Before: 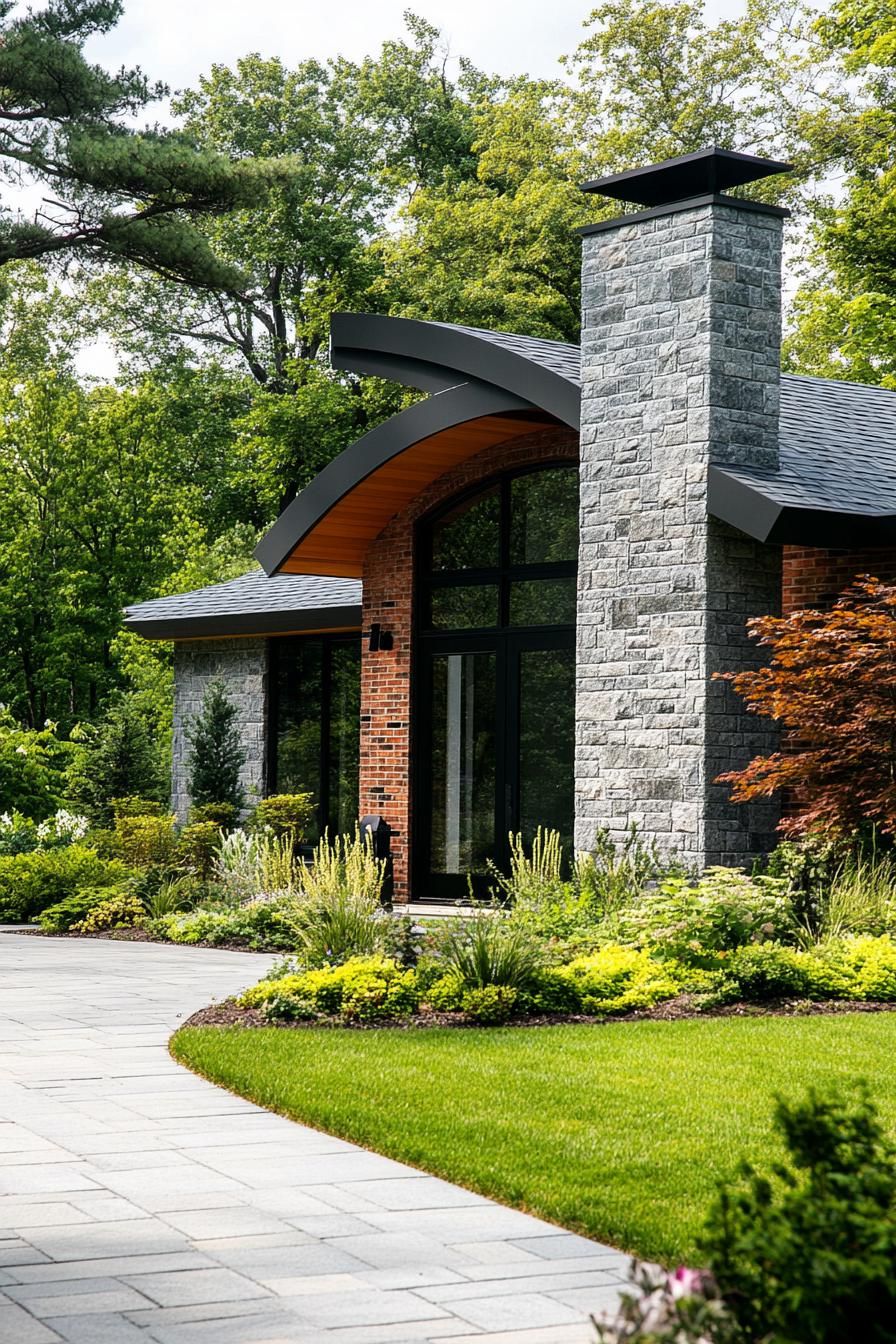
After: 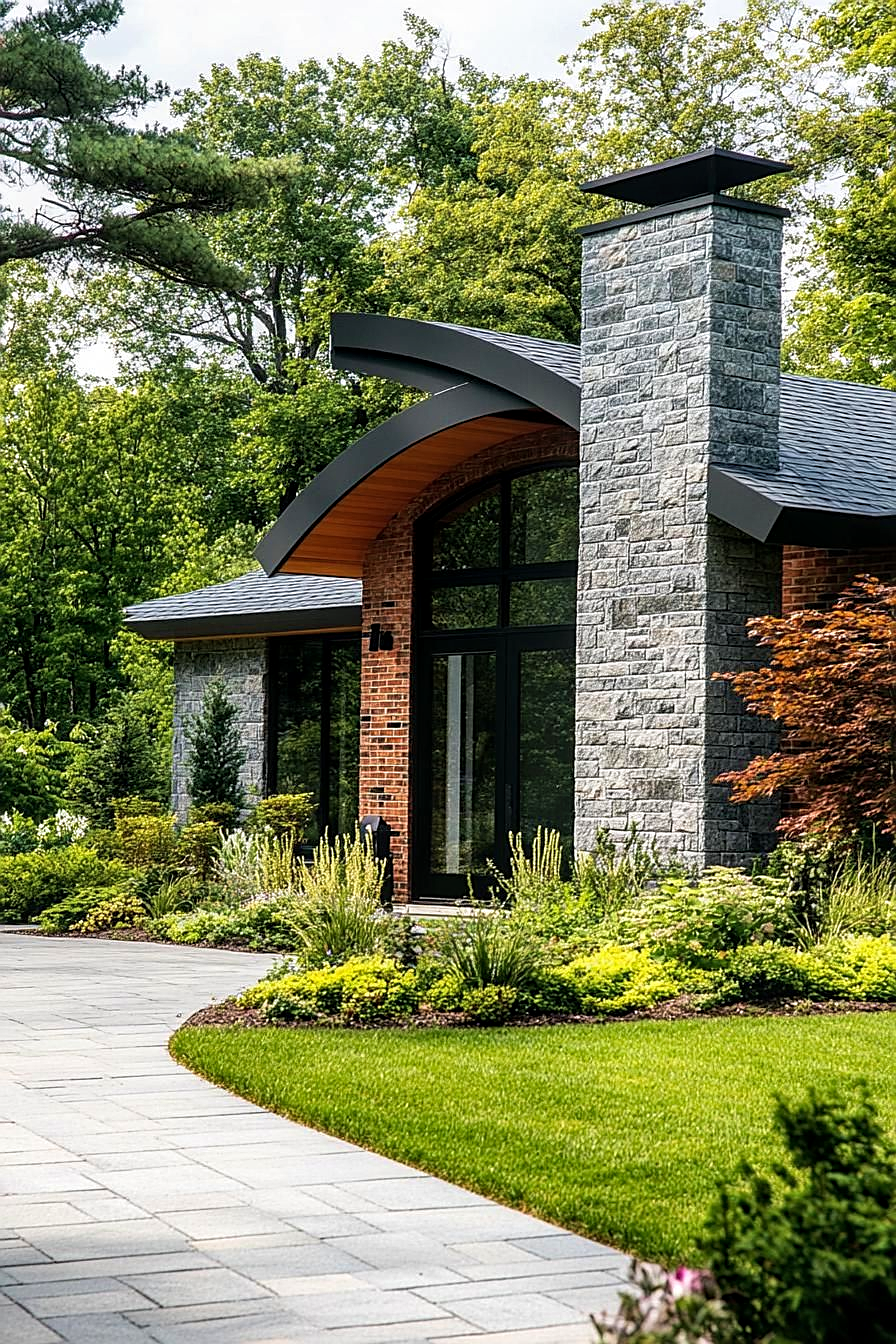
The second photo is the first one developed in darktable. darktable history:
velvia: on, module defaults
local contrast: on, module defaults
sharpen: on, module defaults
exposure: black level correction 0.001, compensate highlight preservation false
